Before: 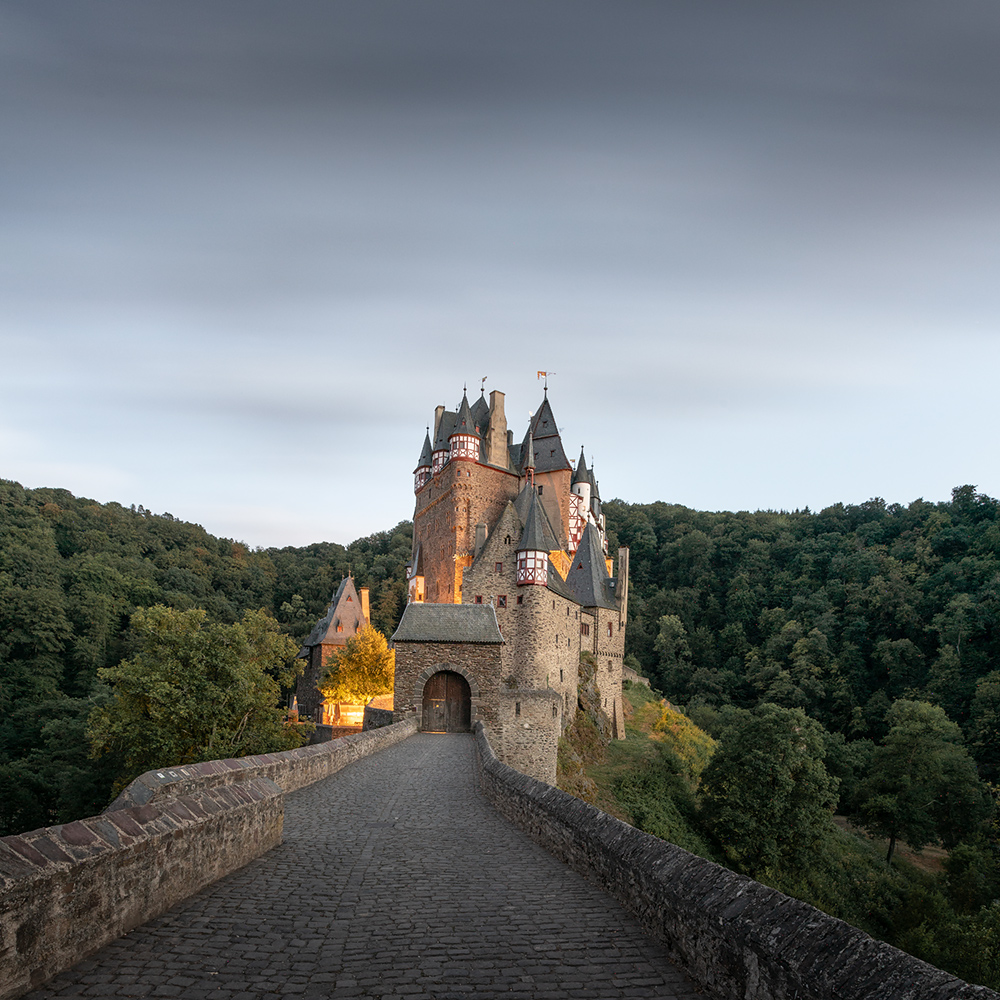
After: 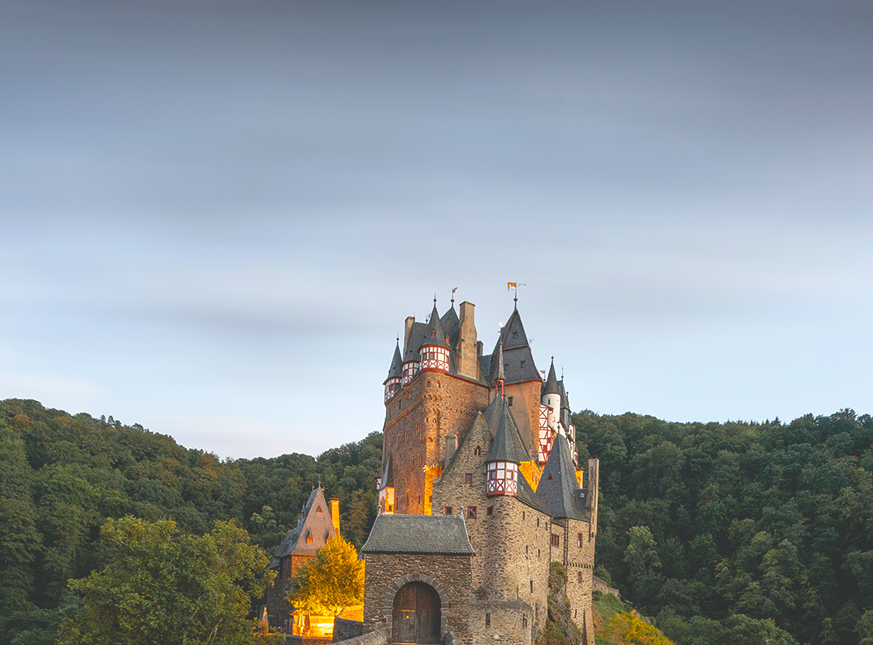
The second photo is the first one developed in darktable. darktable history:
crop: left 3.015%, top 8.969%, right 9.647%, bottom 26.457%
color balance rgb: linear chroma grading › global chroma 15%, perceptual saturation grading › global saturation 30%
exposure: black level correction -0.028, compensate highlight preservation false
